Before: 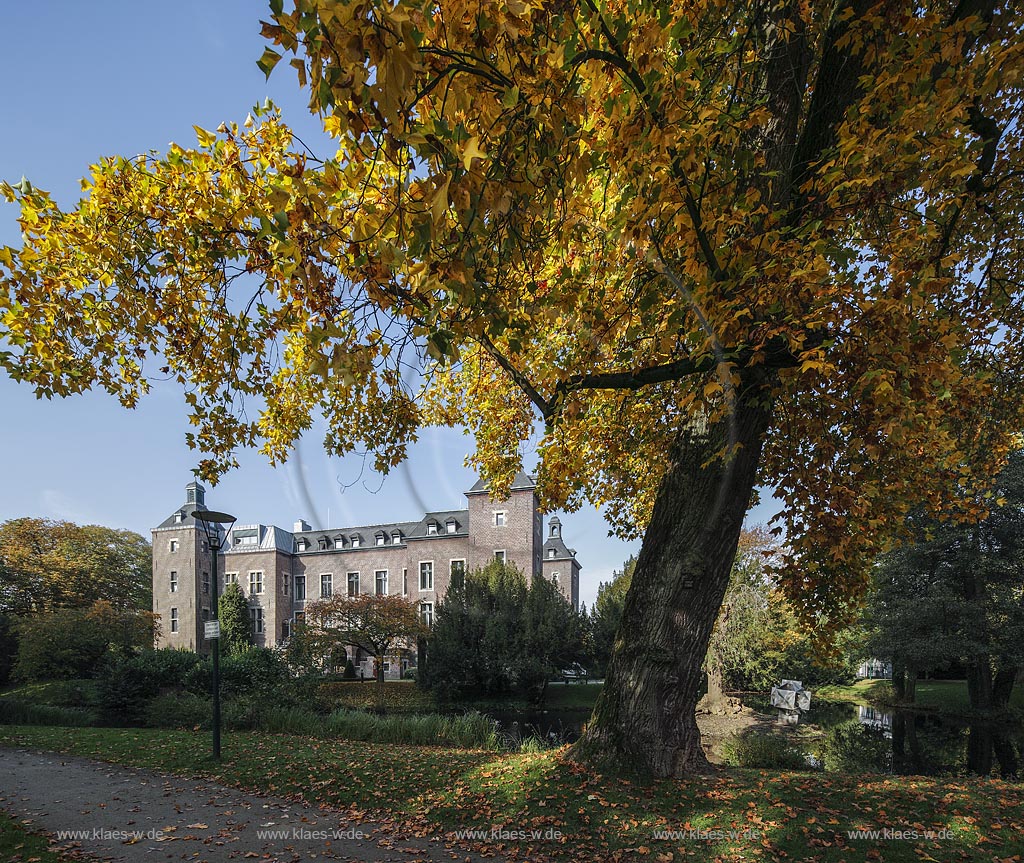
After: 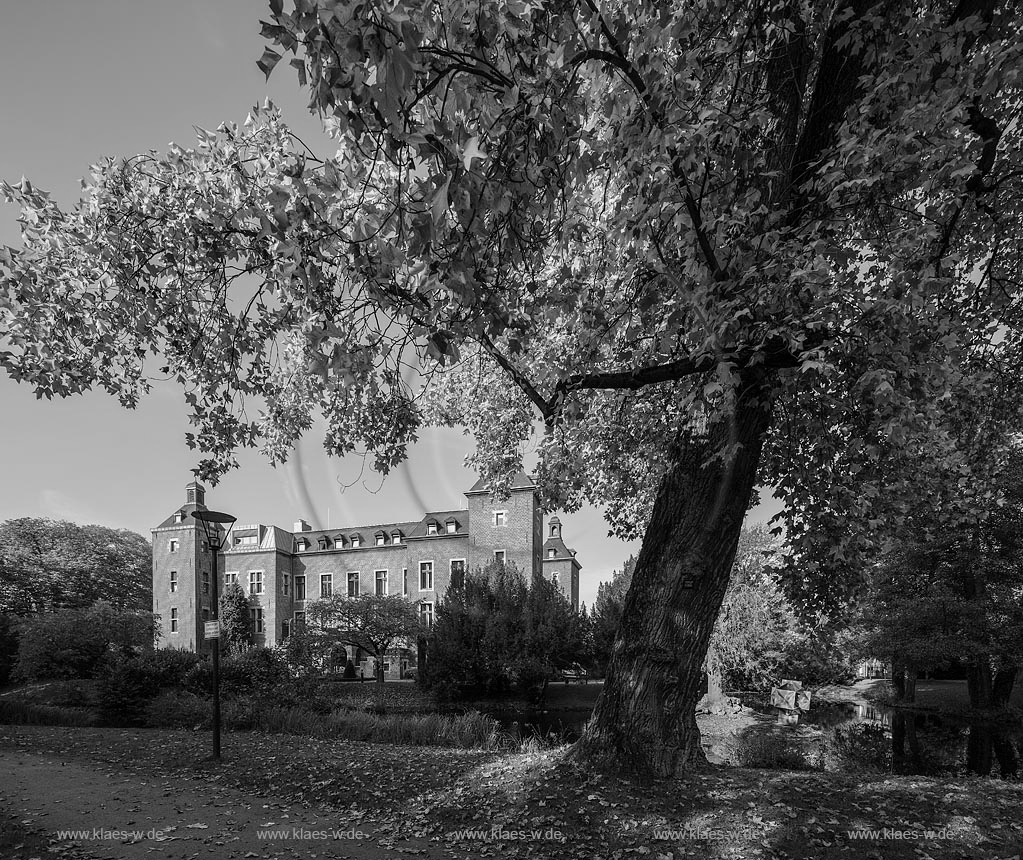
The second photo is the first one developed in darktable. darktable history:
crop: top 0.05%, bottom 0.098%
monochrome: a 32, b 64, size 2.3
color contrast: green-magenta contrast 0.8, blue-yellow contrast 1.1, unbound 0
